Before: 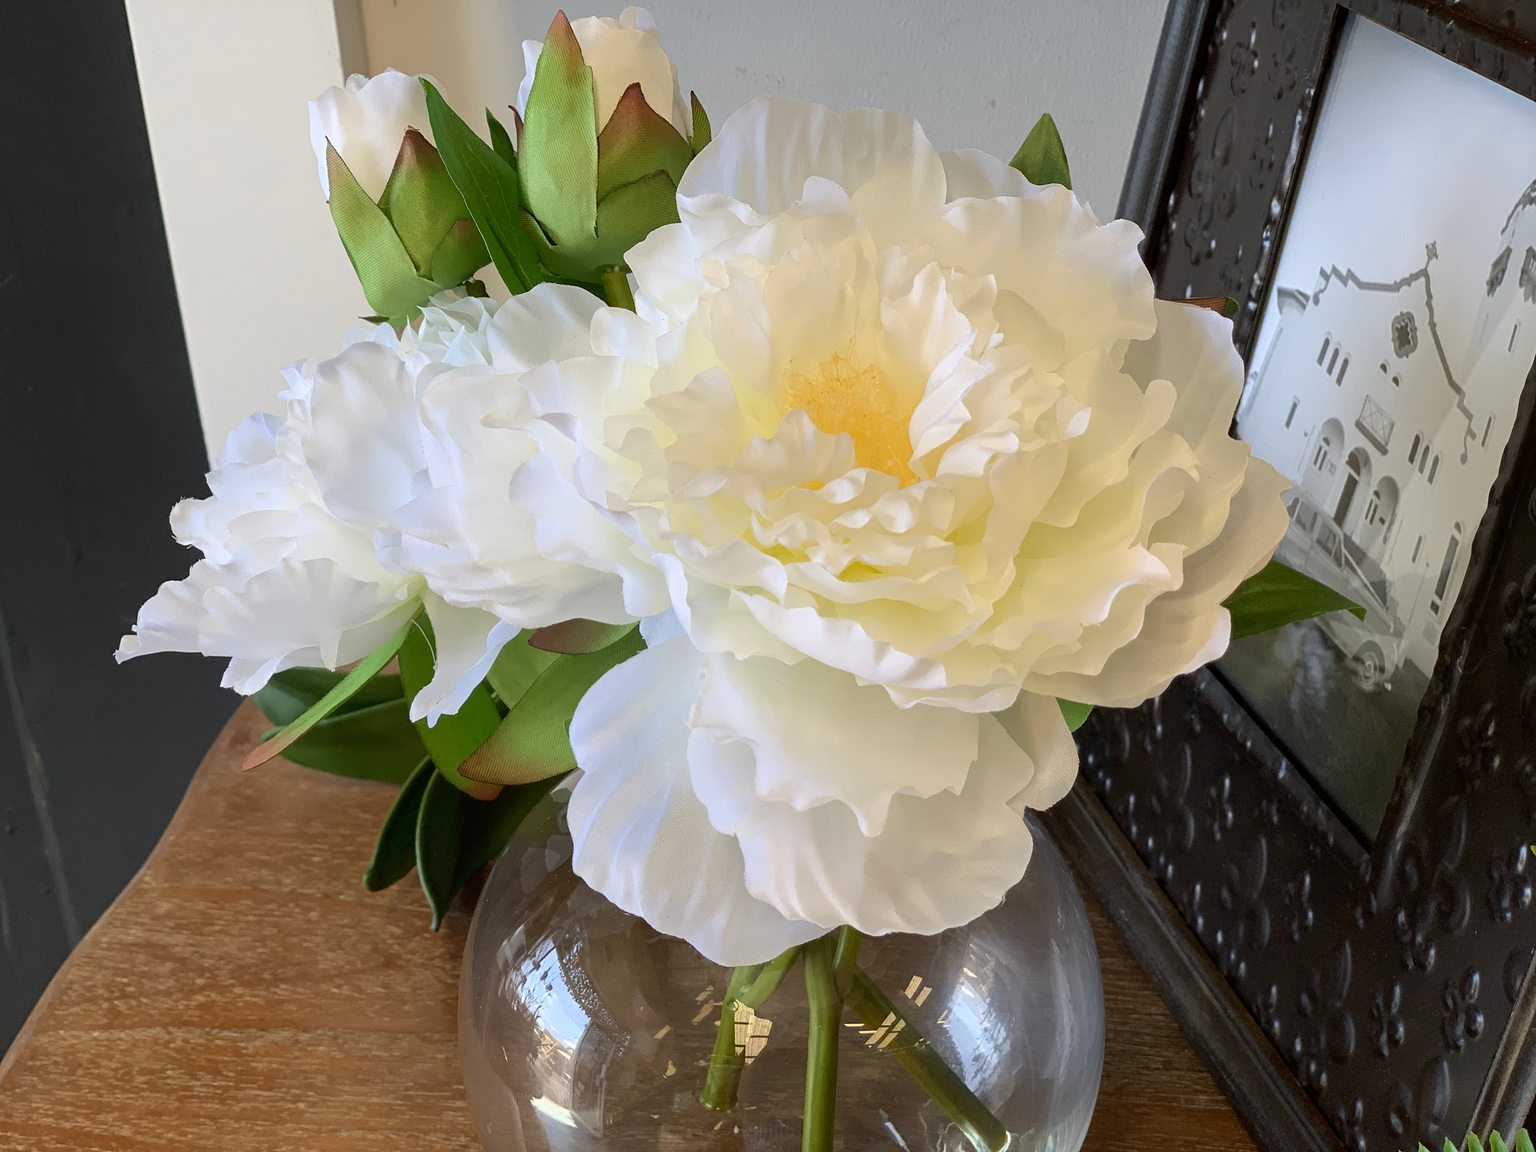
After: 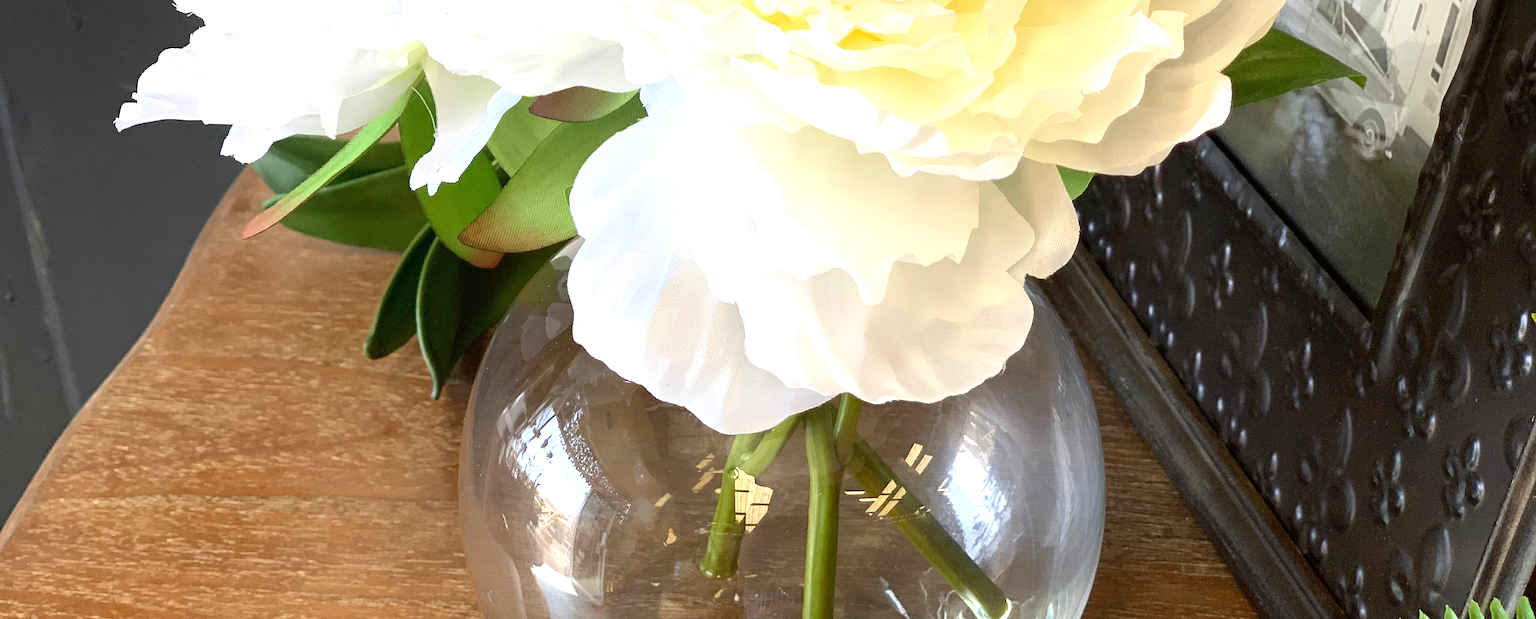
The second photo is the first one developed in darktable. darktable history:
exposure: exposure 0.935 EV, compensate highlight preservation false
crop and rotate: top 46.237%
